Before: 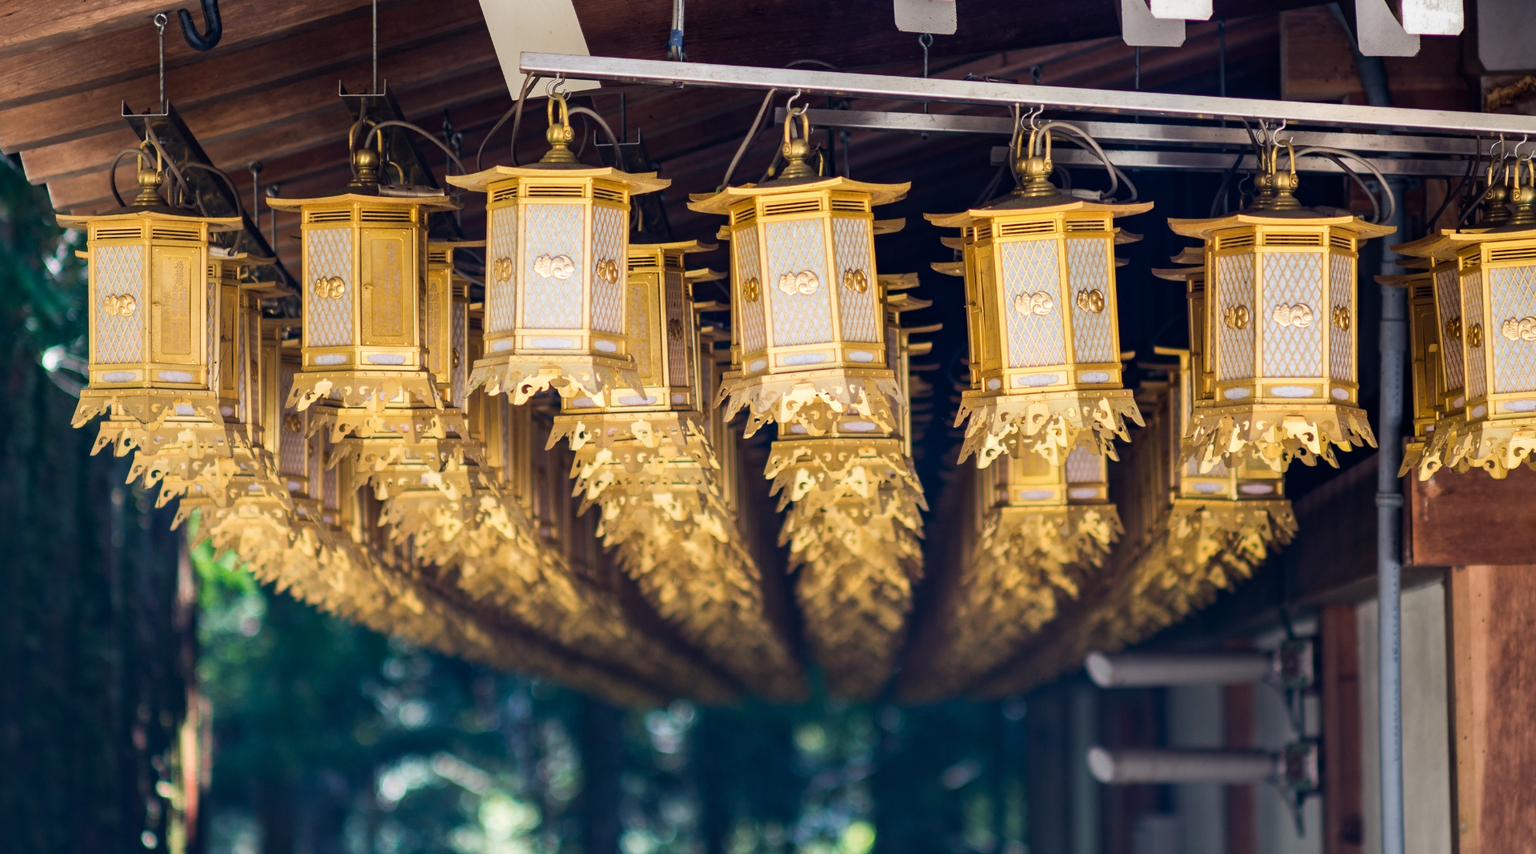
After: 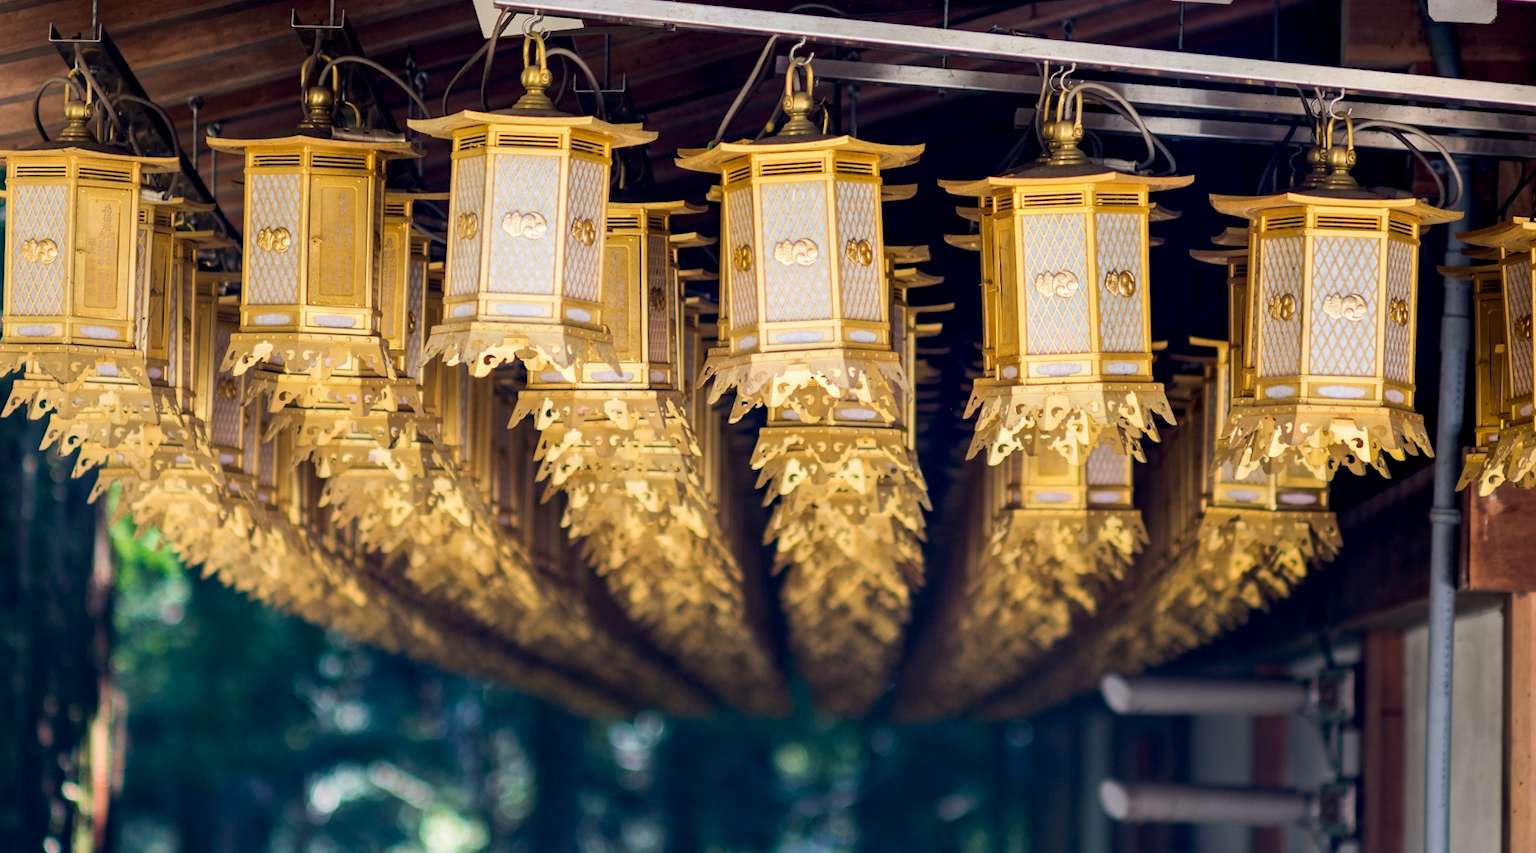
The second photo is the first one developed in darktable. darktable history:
crop and rotate: angle -1.96°, left 3.097%, top 4.154%, right 1.586%, bottom 0.529%
exposure: black level correction 0.005, exposure 0.001 EV, compensate highlight preservation false
